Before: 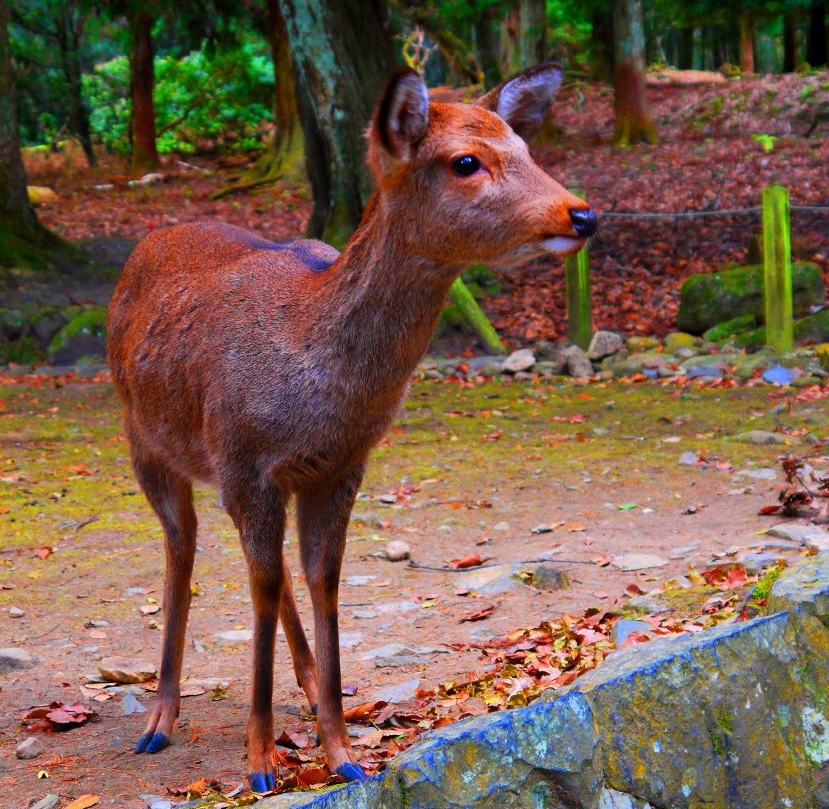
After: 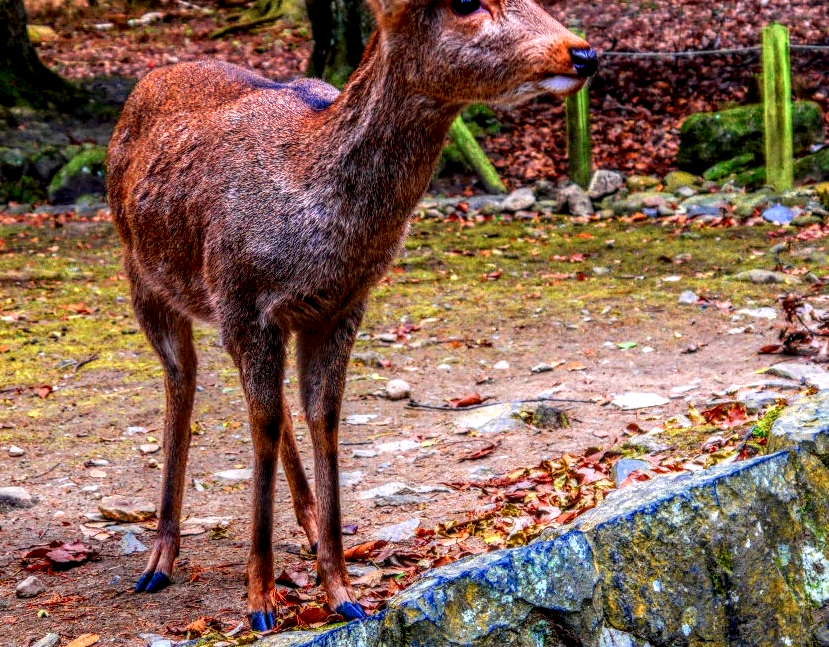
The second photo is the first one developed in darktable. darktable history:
fill light: on, module defaults
local contrast: highlights 0%, shadows 0%, detail 300%, midtone range 0.3
filmic rgb: black relative exposure -14.19 EV, white relative exposure 3.39 EV, hardness 7.89, preserve chrominance max RGB
crop and rotate: top 19.998%
